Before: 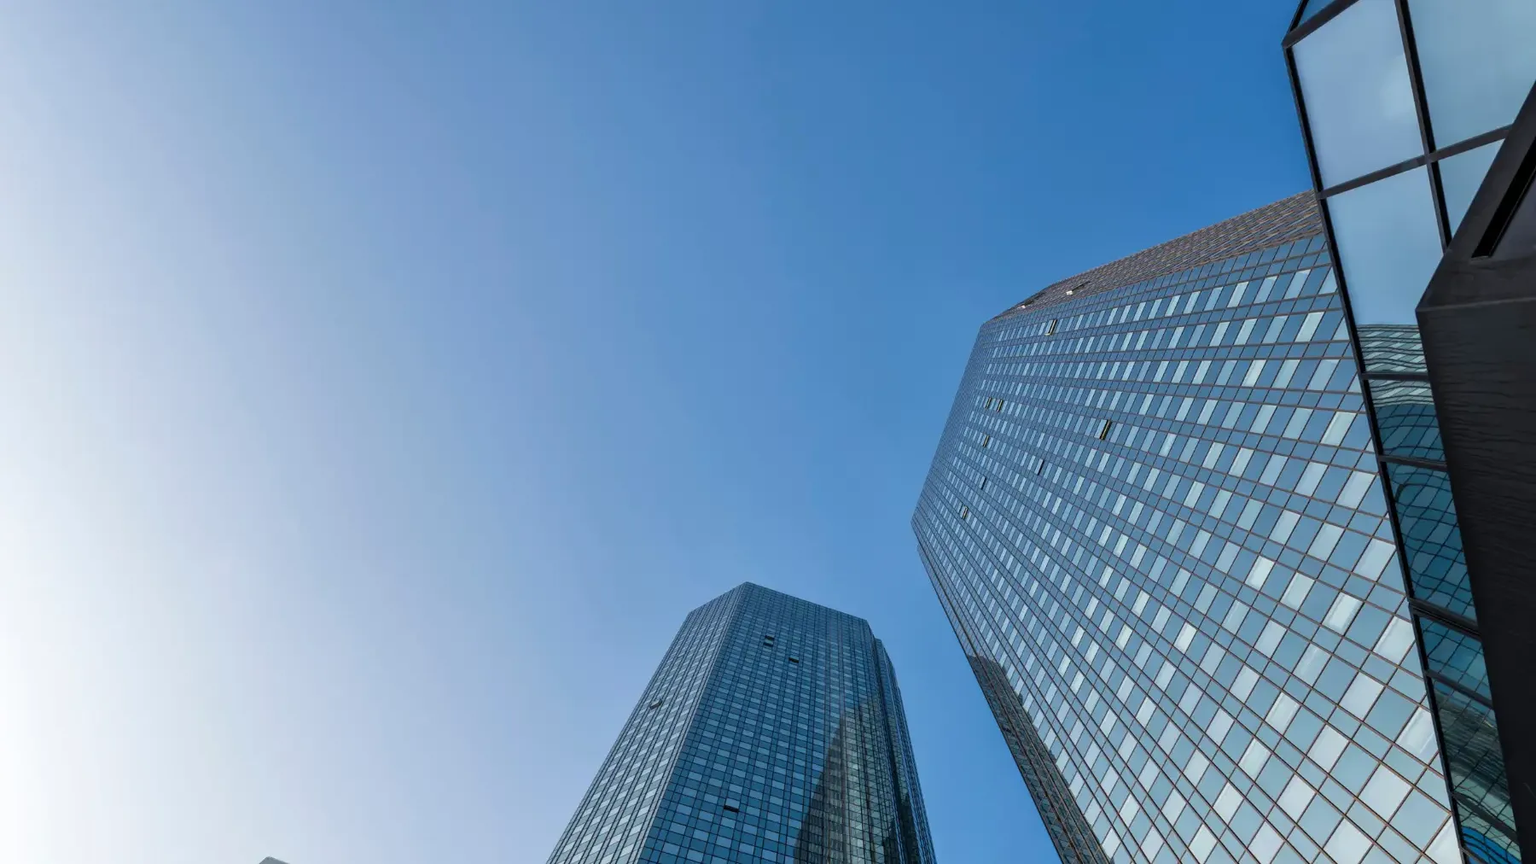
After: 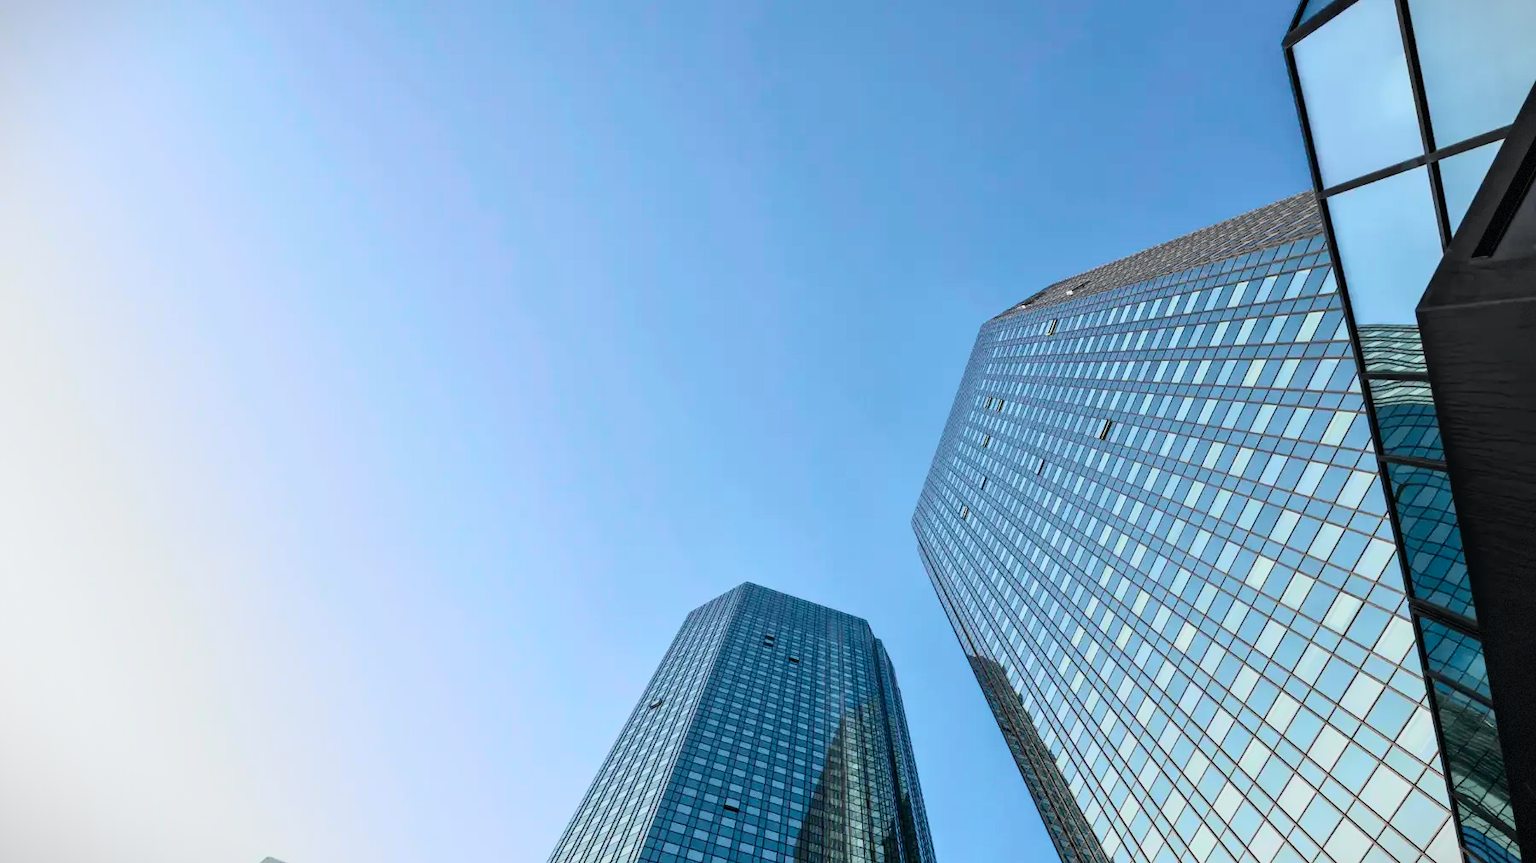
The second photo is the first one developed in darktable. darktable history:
tone curve: curves: ch0 [(0, 0.015) (0.037, 0.022) (0.131, 0.116) (0.316, 0.345) (0.49, 0.615) (0.677, 0.82) (0.813, 0.891) (1, 0.955)]; ch1 [(0, 0) (0.366, 0.367) (0.475, 0.462) (0.494, 0.496) (0.504, 0.497) (0.554, 0.571) (0.618, 0.668) (1, 1)]; ch2 [(0, 0) (0.333, 0.346) (0.375, 0.375) (0.435, 0.424) (0.476, 0.492) (0.502, 0.499) (0.525, 0.522) (0.558, 0.575) (0.614, 0.656) (1, 1)], color space Lab, independent channels, preserve colors none
vignetting: fall-off start 100%, brightness -0.406, saturation -0.3, width/height ratio 1.324, dithering 8-bit output, unbound false
